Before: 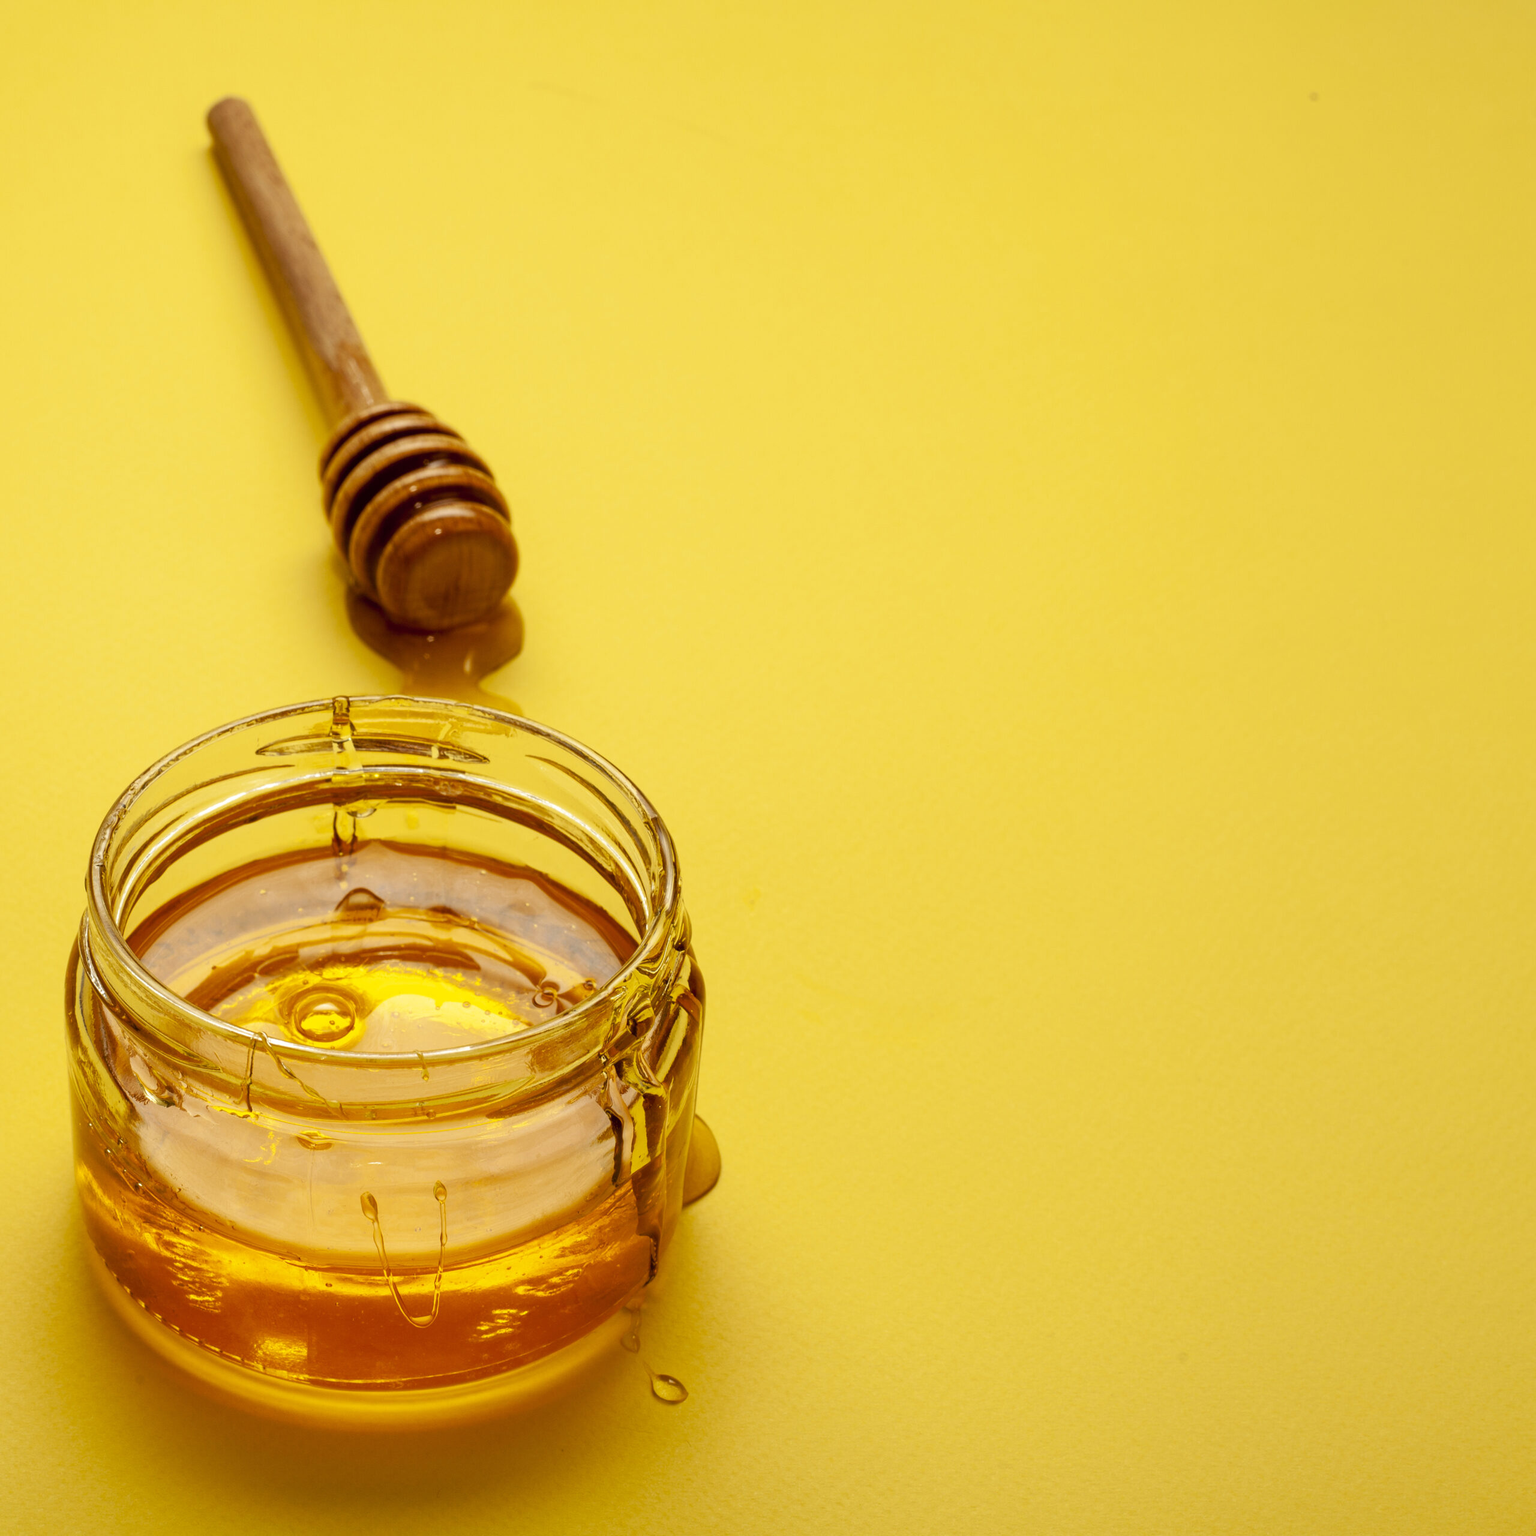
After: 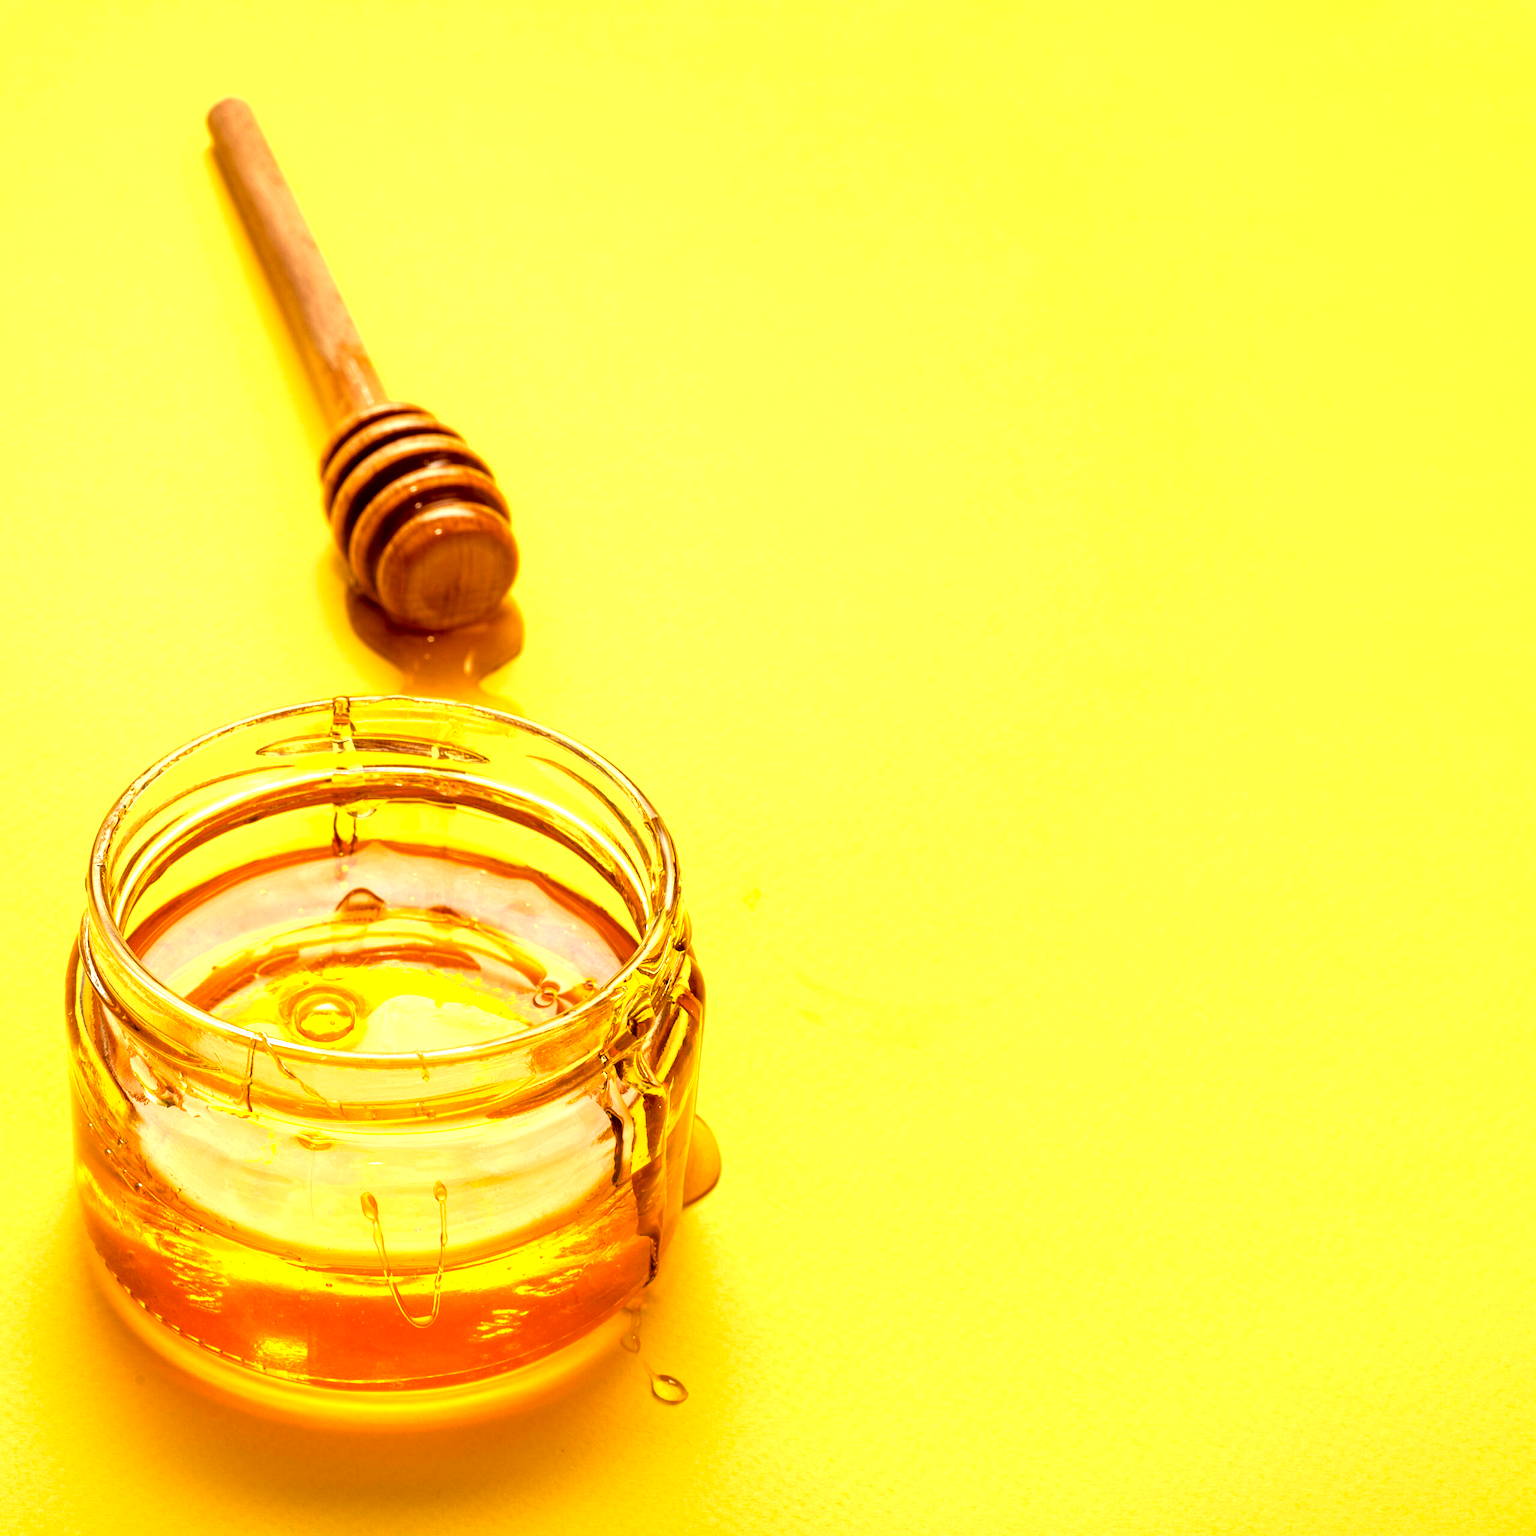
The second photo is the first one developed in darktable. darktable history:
exposure: black level correction 0.001, exposure 0.963 EV, compensate highlight preservation false
